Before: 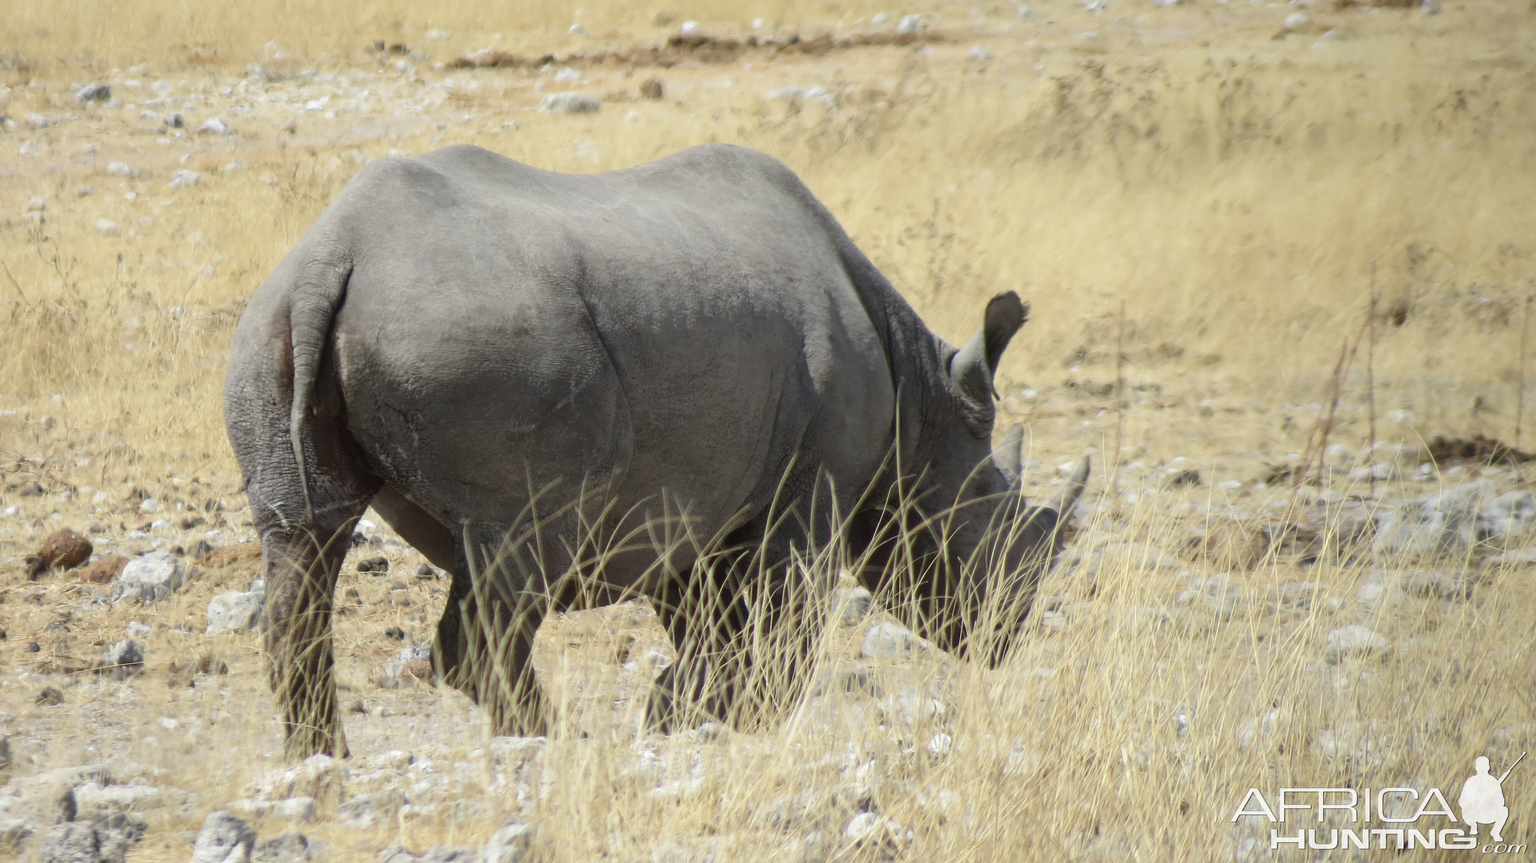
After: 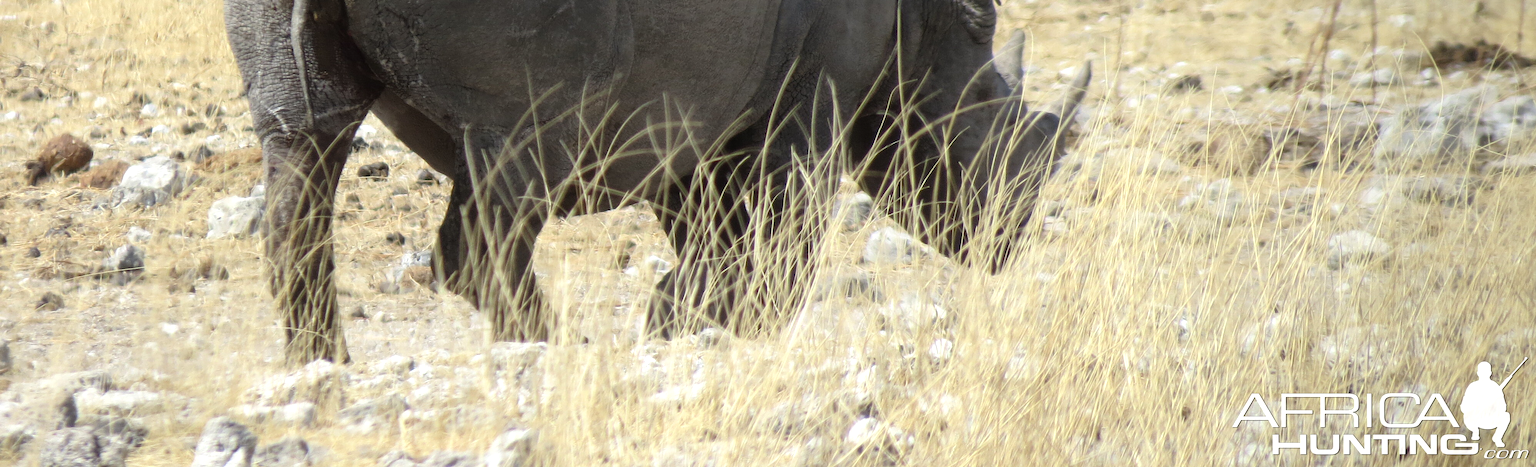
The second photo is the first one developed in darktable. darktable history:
crop and rotate: top 45.823%, right 0.093%
tone equalizer: -8 EV -0.45 EV, -7 EV -0.398 EV, -6 EV -0.355 EV, -5 EV -0.228 EV, -3 EV 0.234 EV, -2 EV 0.336 EV, -1 EV 0.387 EV, +0 EV 0.405 EV, mask exposure compensation -0.489 EV
